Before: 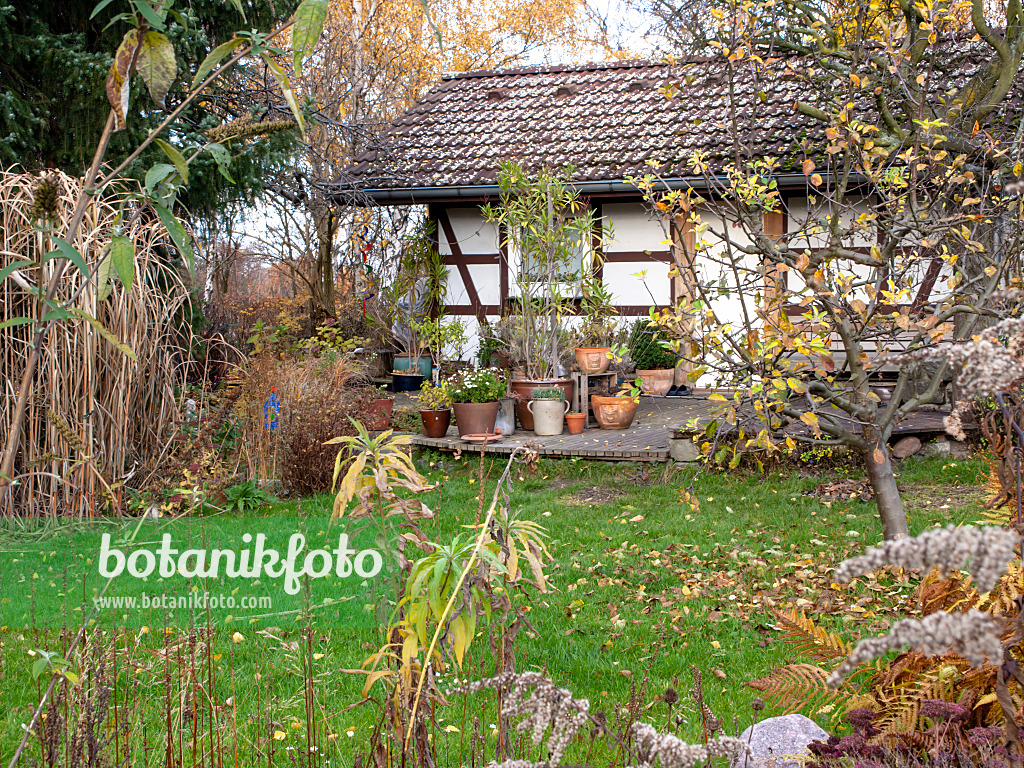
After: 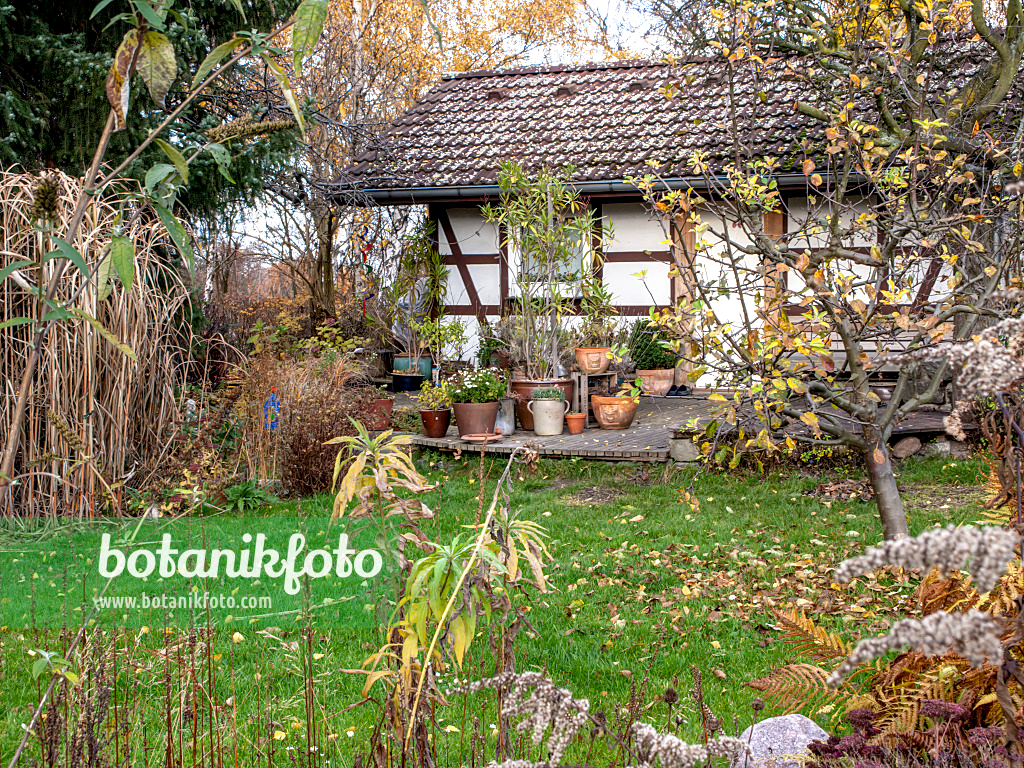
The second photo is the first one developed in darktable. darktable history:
exposure: black level correction 0.001, compensate highlight preservation false
local contrast: detail 130%
